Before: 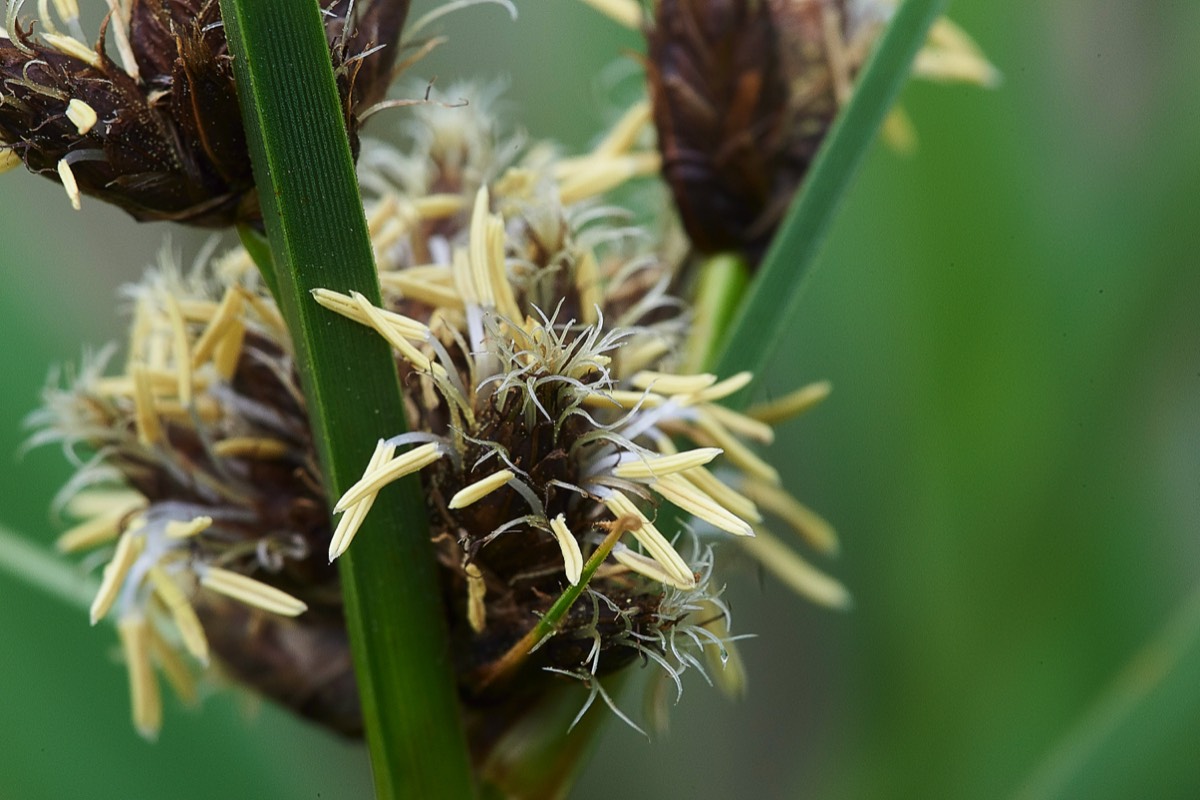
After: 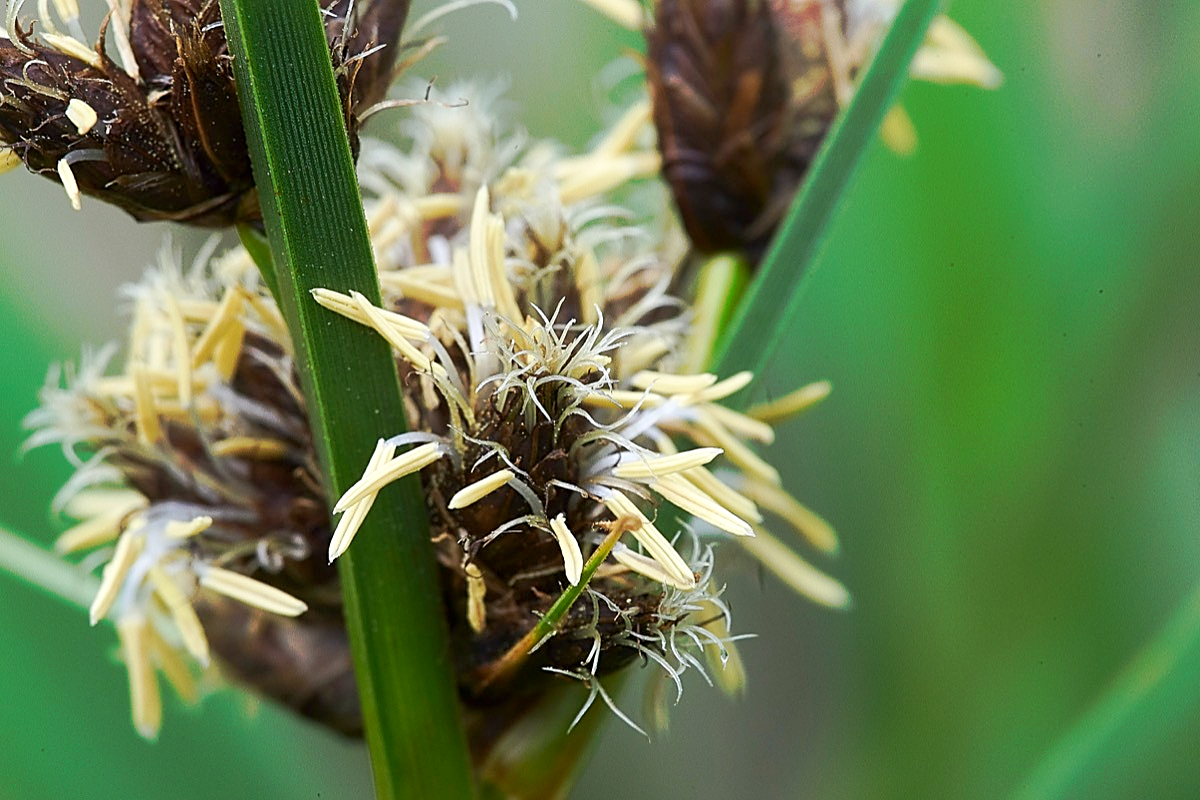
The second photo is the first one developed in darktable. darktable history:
tone curve: curves: ch0 [(0, 0) (0.003, 0.003) (0.011, 0.011) (0.025, 0.024) (0.044, 0.043) (0.069, 0.068) (0.1, 0.097) (0.136, 0.133) (0.177, 0.173) (0.224, 0.219) (0.277, 0.271) (0.335, 0.327) (0.399, 0.39) (0.468, 0.457) (0.543, 0.582) (0.623, 0.655) (0.709, 0.734) (0.801, 0.817) (0.898, 0.906) (1, 1)], preserve colors none
sharpen: on, module defaults
levels: levels [0, 0.476, 0.951]
